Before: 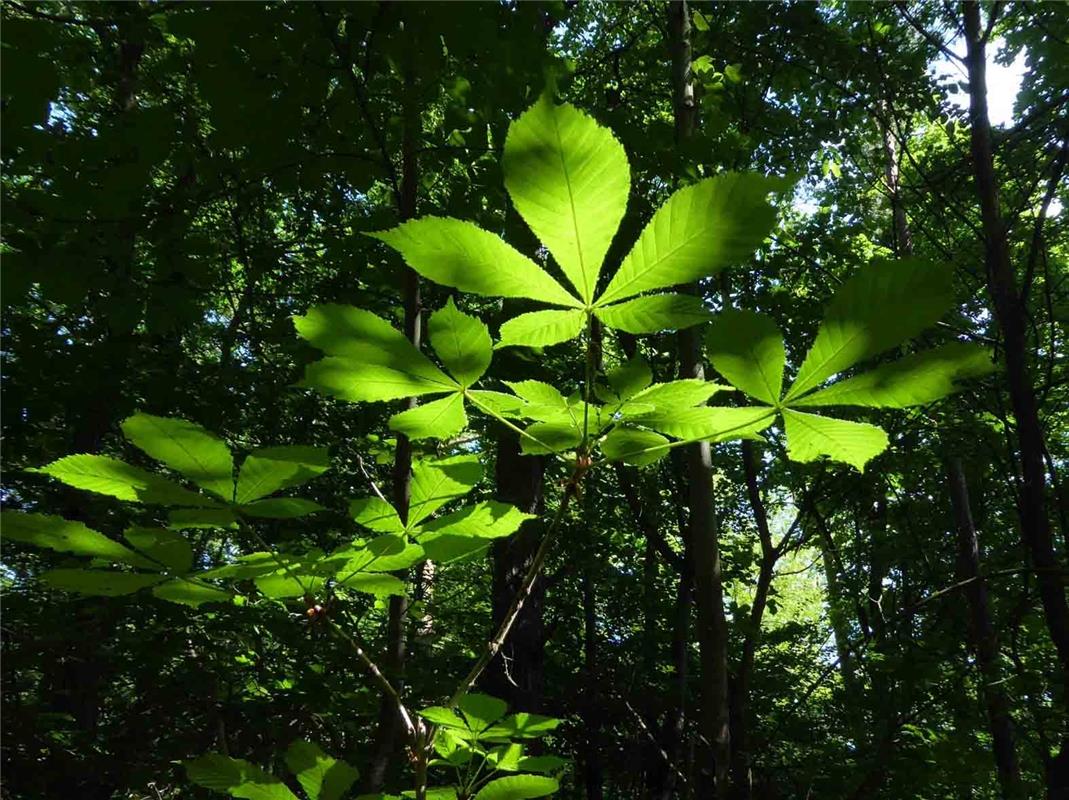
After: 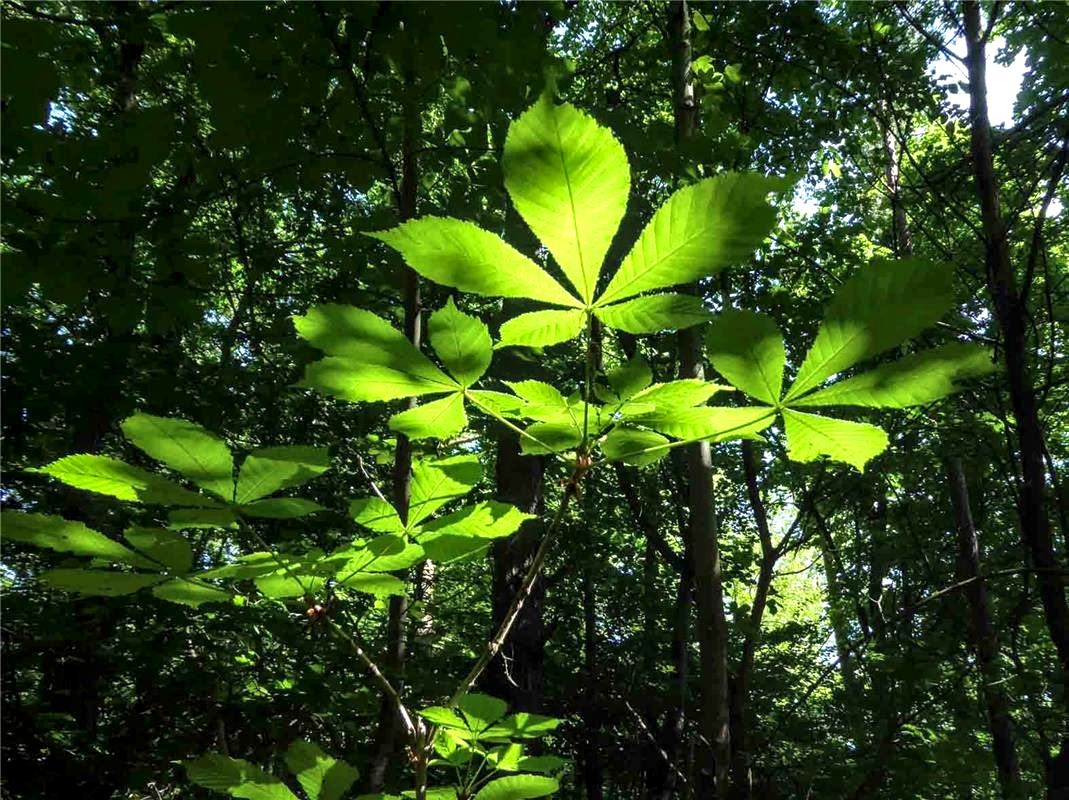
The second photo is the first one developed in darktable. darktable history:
local contrast: highlights 40%, shadows 60%, detail 136%, midtone range 0.514
exposure: black level correction 0, exposure 0.5 EV, compensate highlight preservation false
